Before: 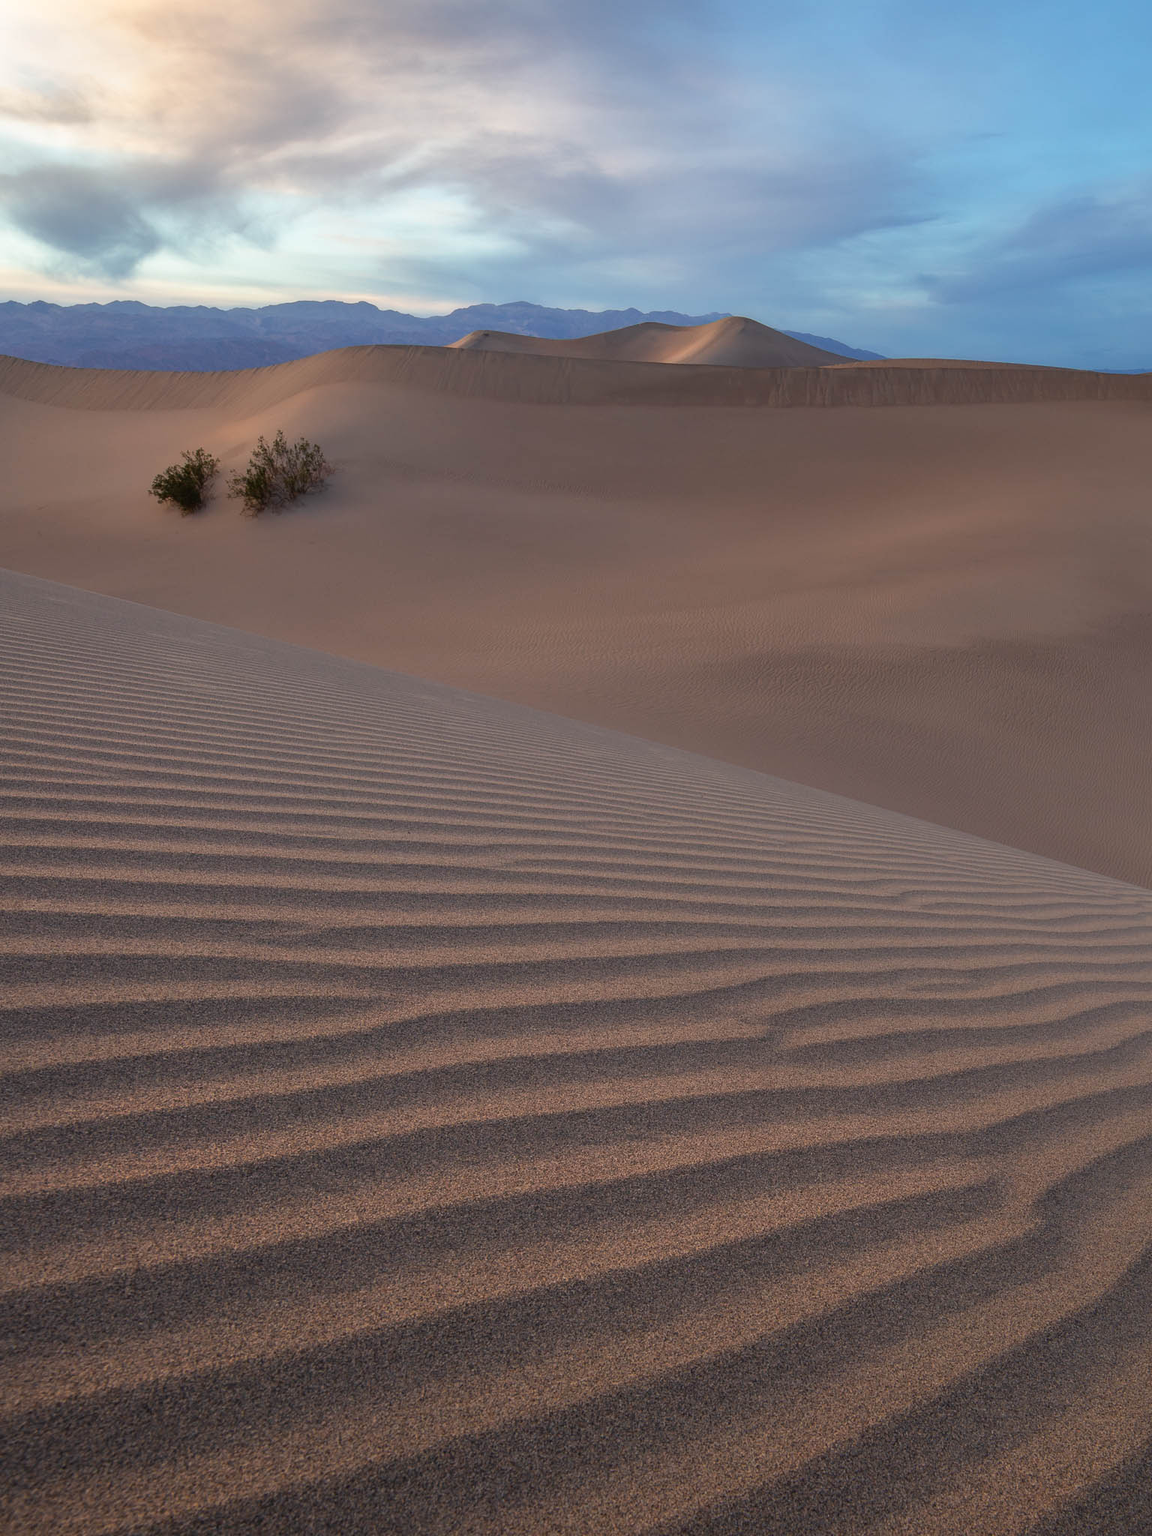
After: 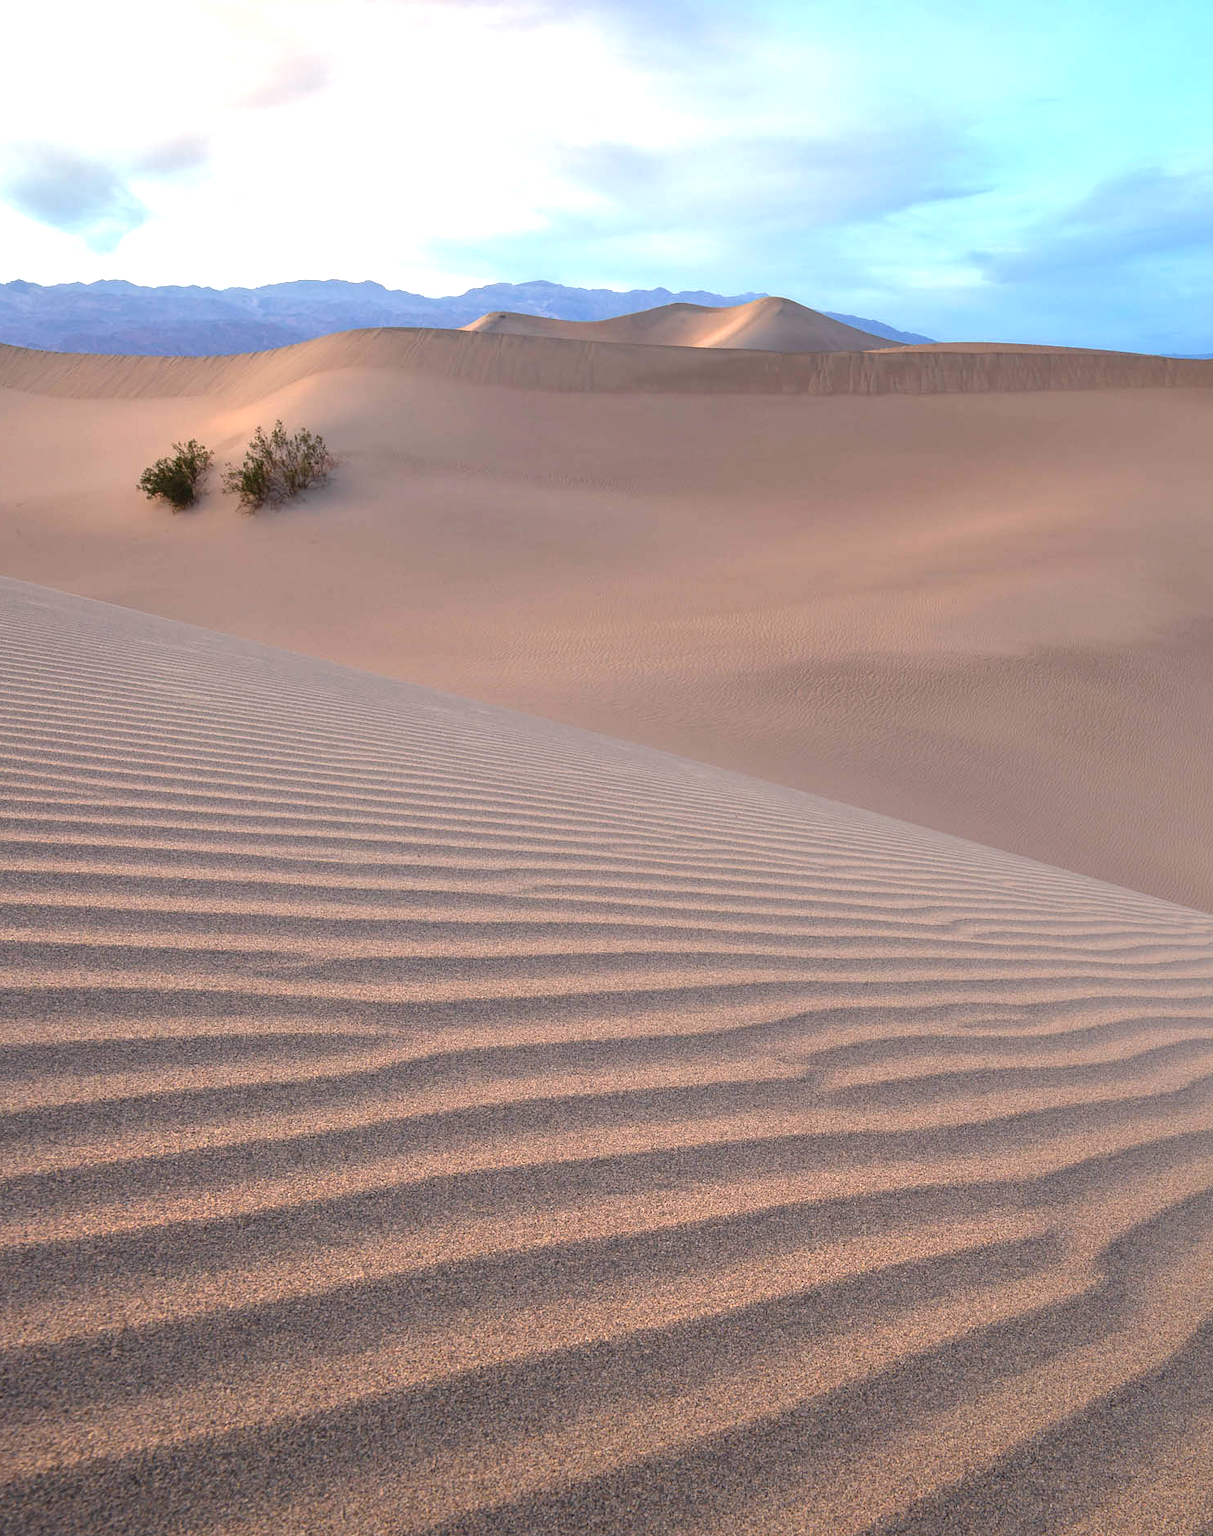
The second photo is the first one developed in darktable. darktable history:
exposure: black level correction 0, exposure 1.2 EV, compensate highlight preservation false
crop: left 2.001%, top 2.81%, right 0.779%, bottom 4.873%
